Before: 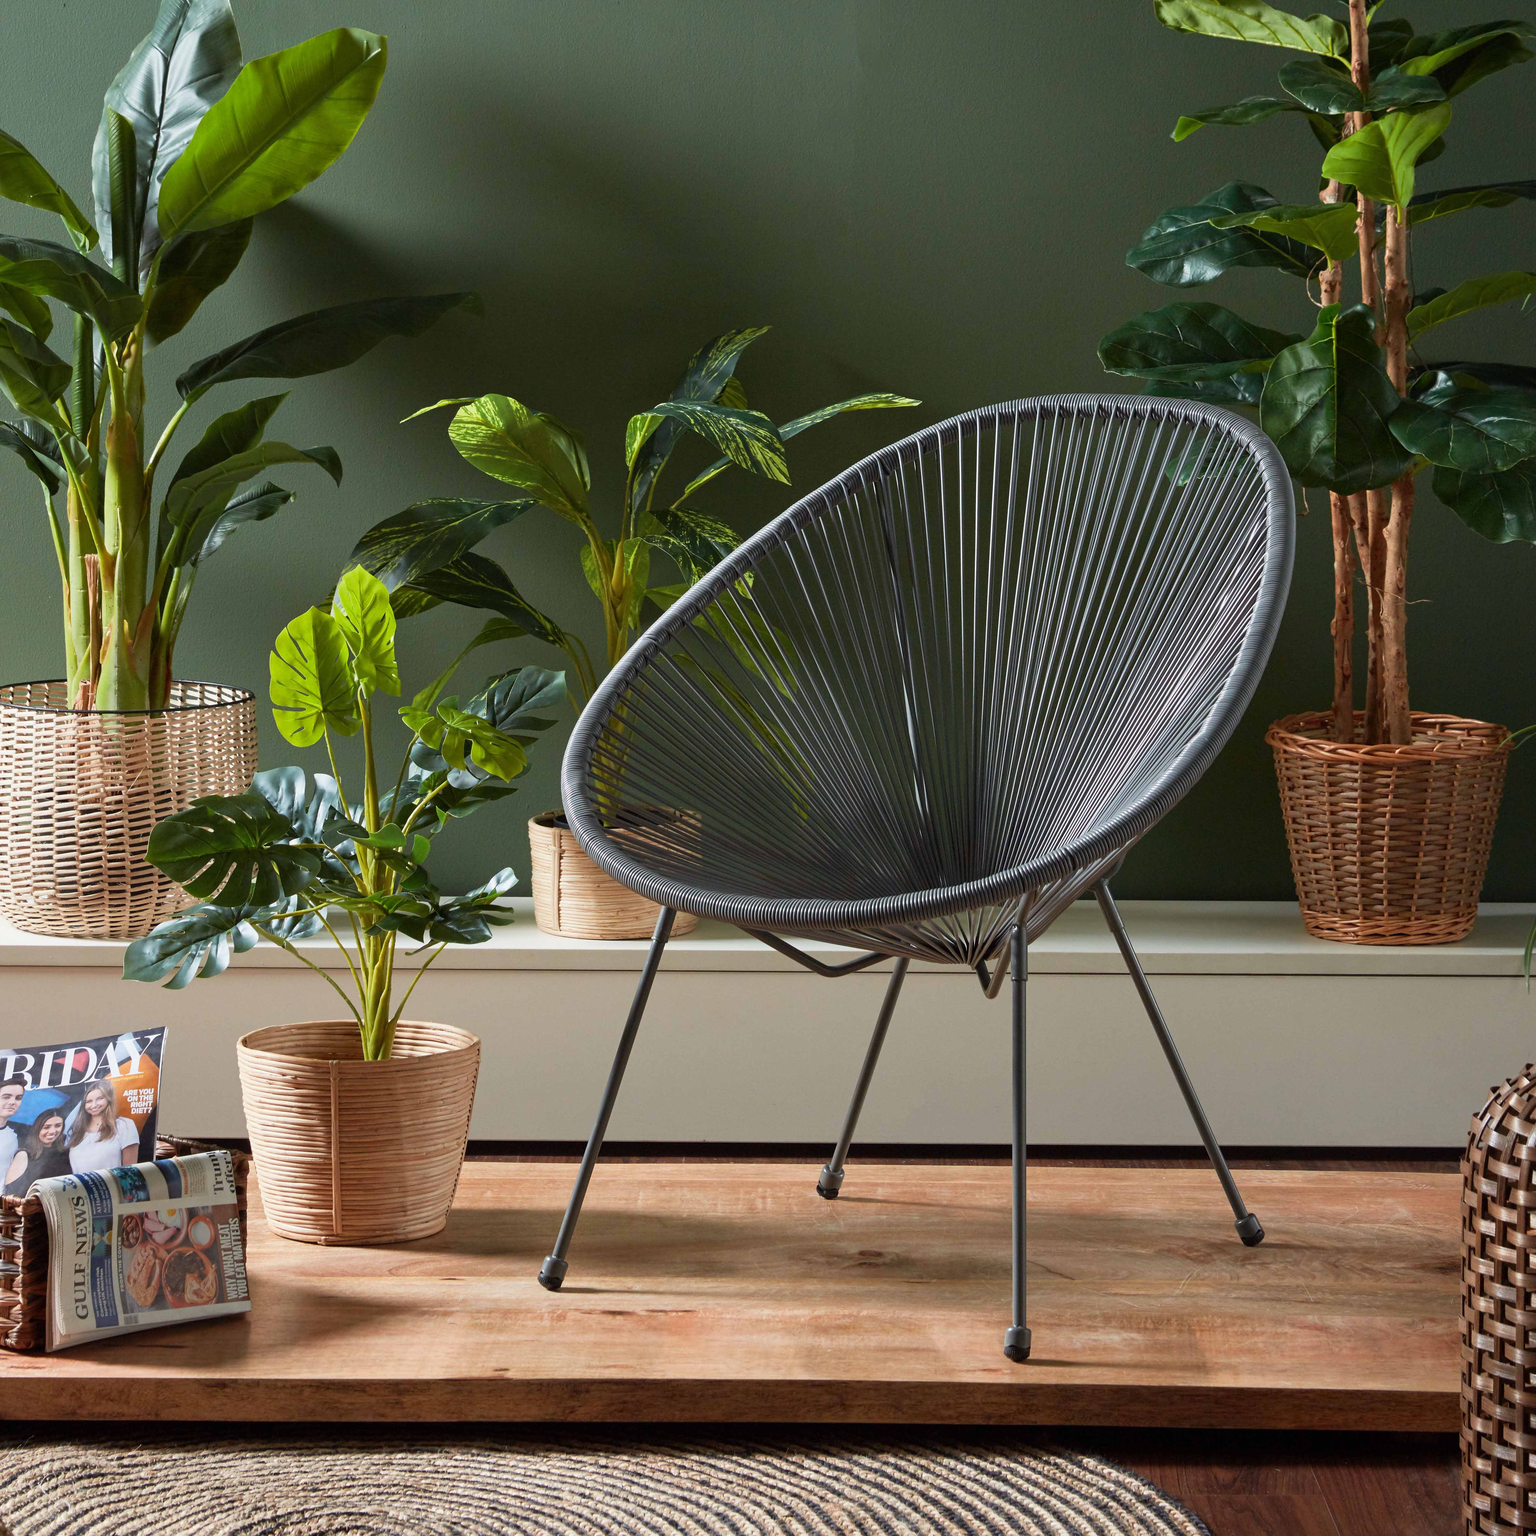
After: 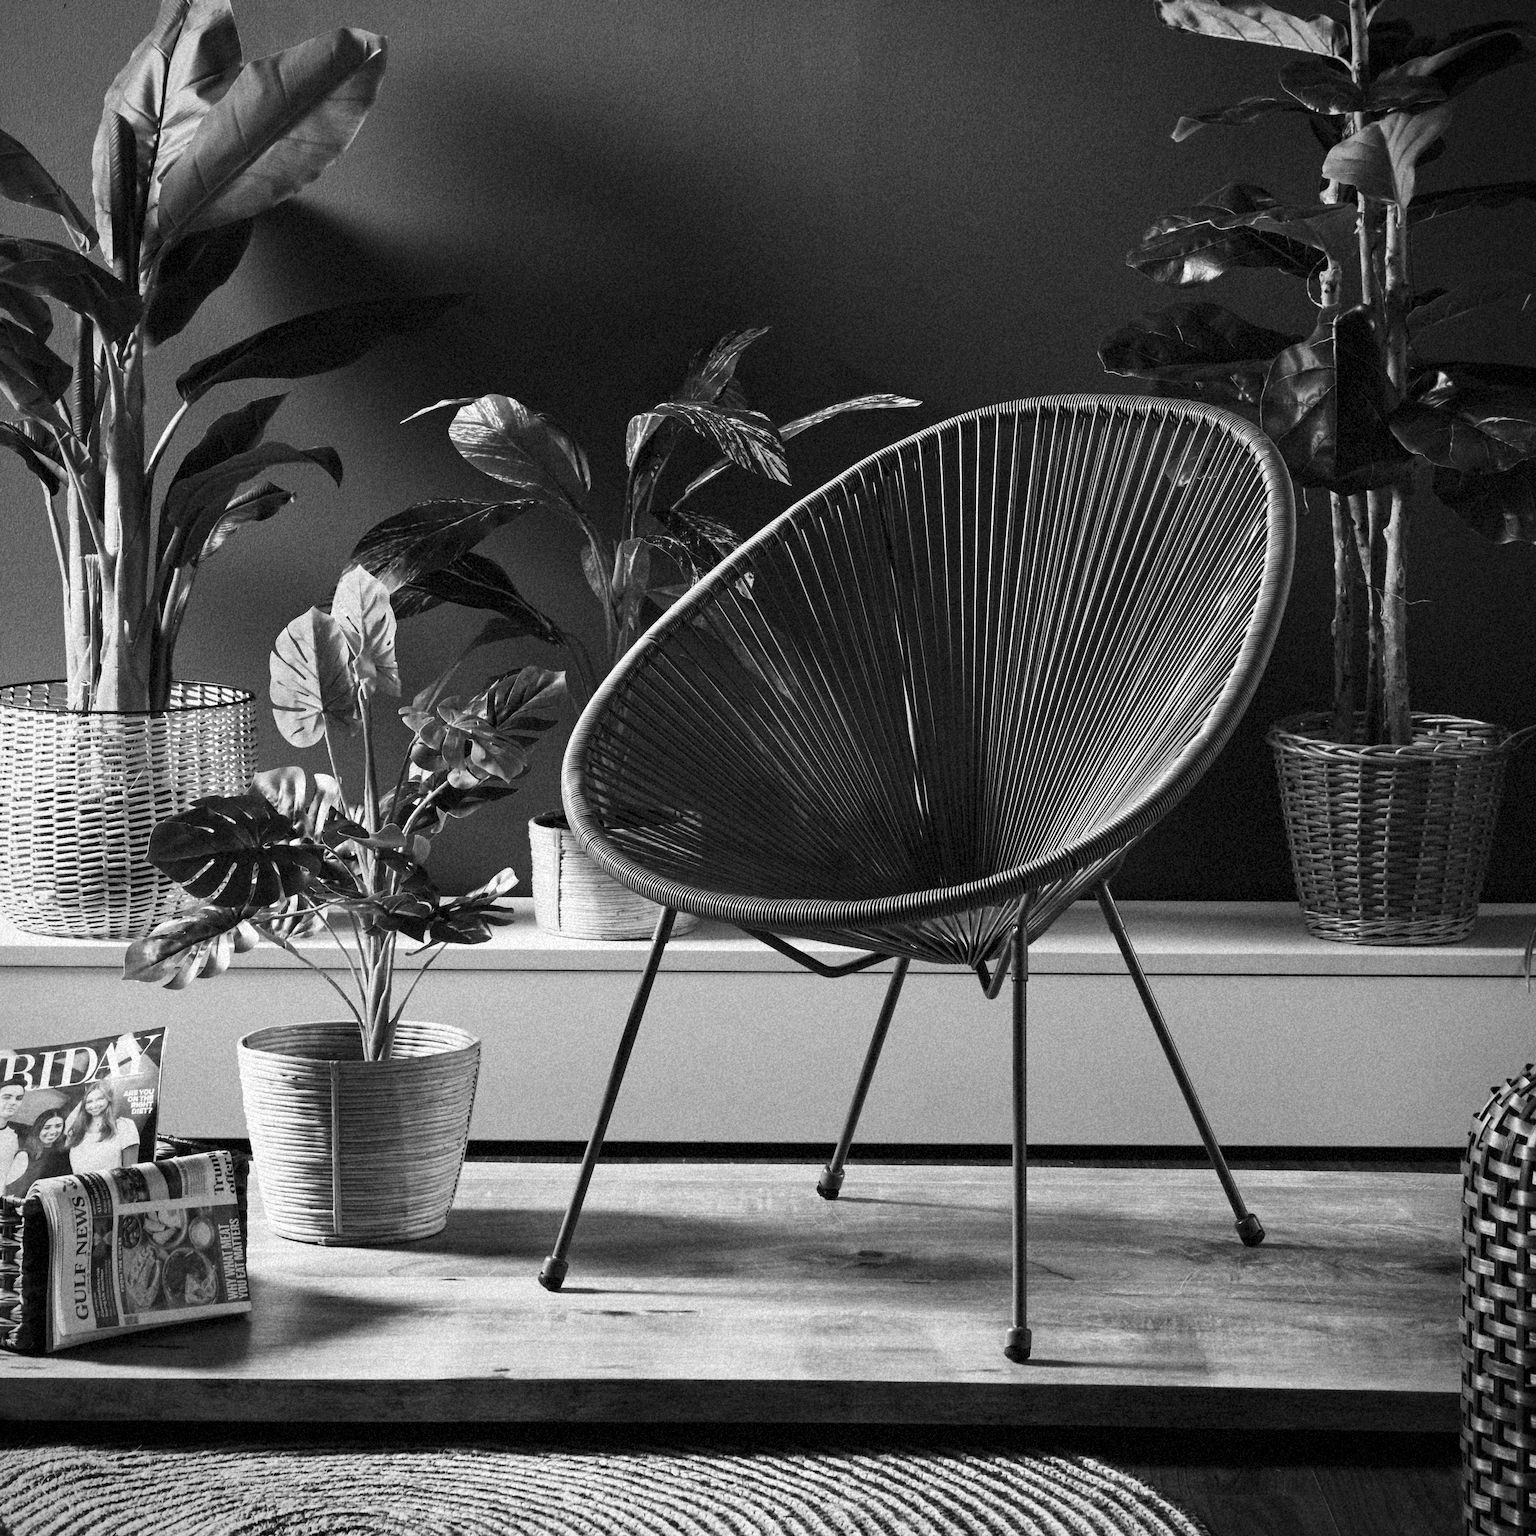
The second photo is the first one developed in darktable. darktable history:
vignetting: fall-off start 92.6%, brightness -0.52, saturation -0.51, center (-0.012, 0)
lowpass: radius 0.76, contrast 1.56, saturation 0, unbound 0
grain: strength 35%, mid-tones bias 0%
